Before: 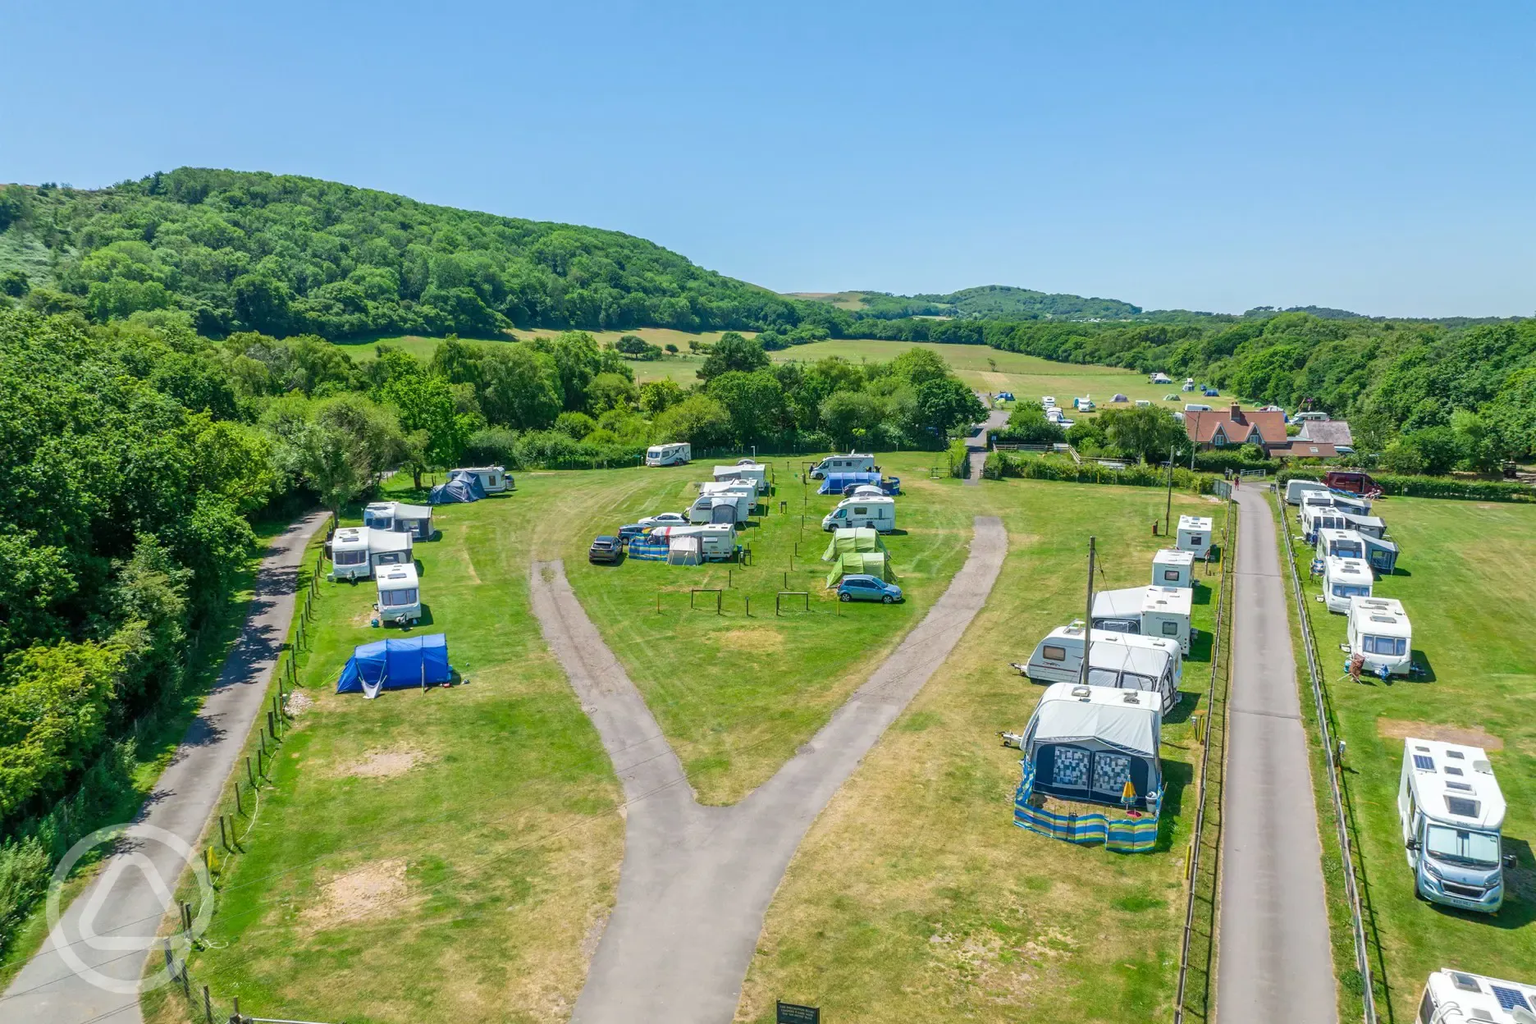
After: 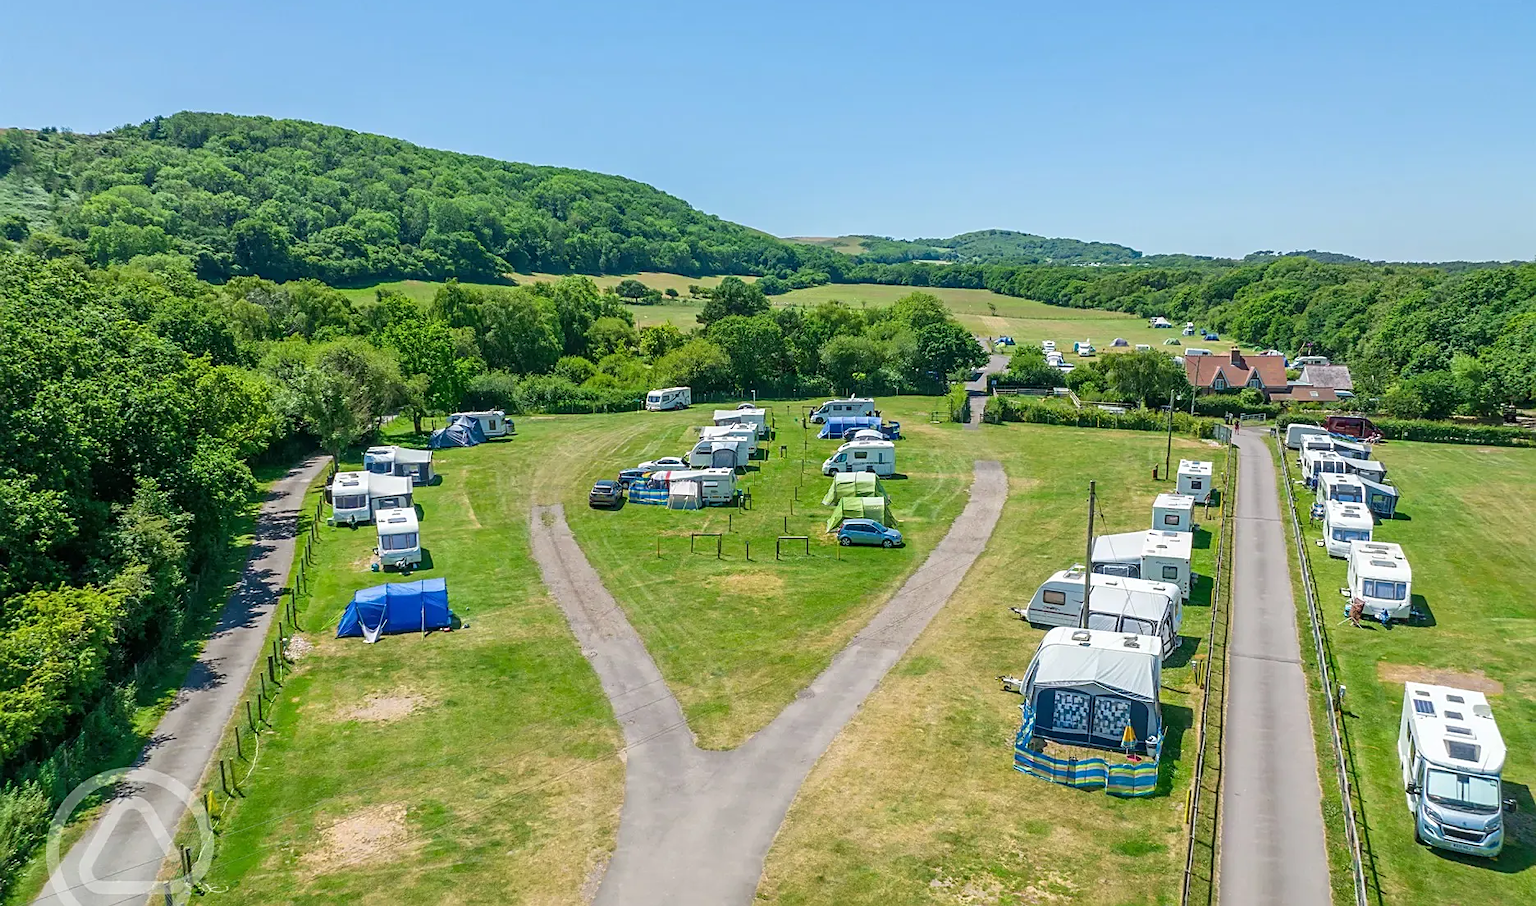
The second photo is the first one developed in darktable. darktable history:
sharpen: on, module defaults
crop and rotate: top 5.479%, bottom 5.93%
